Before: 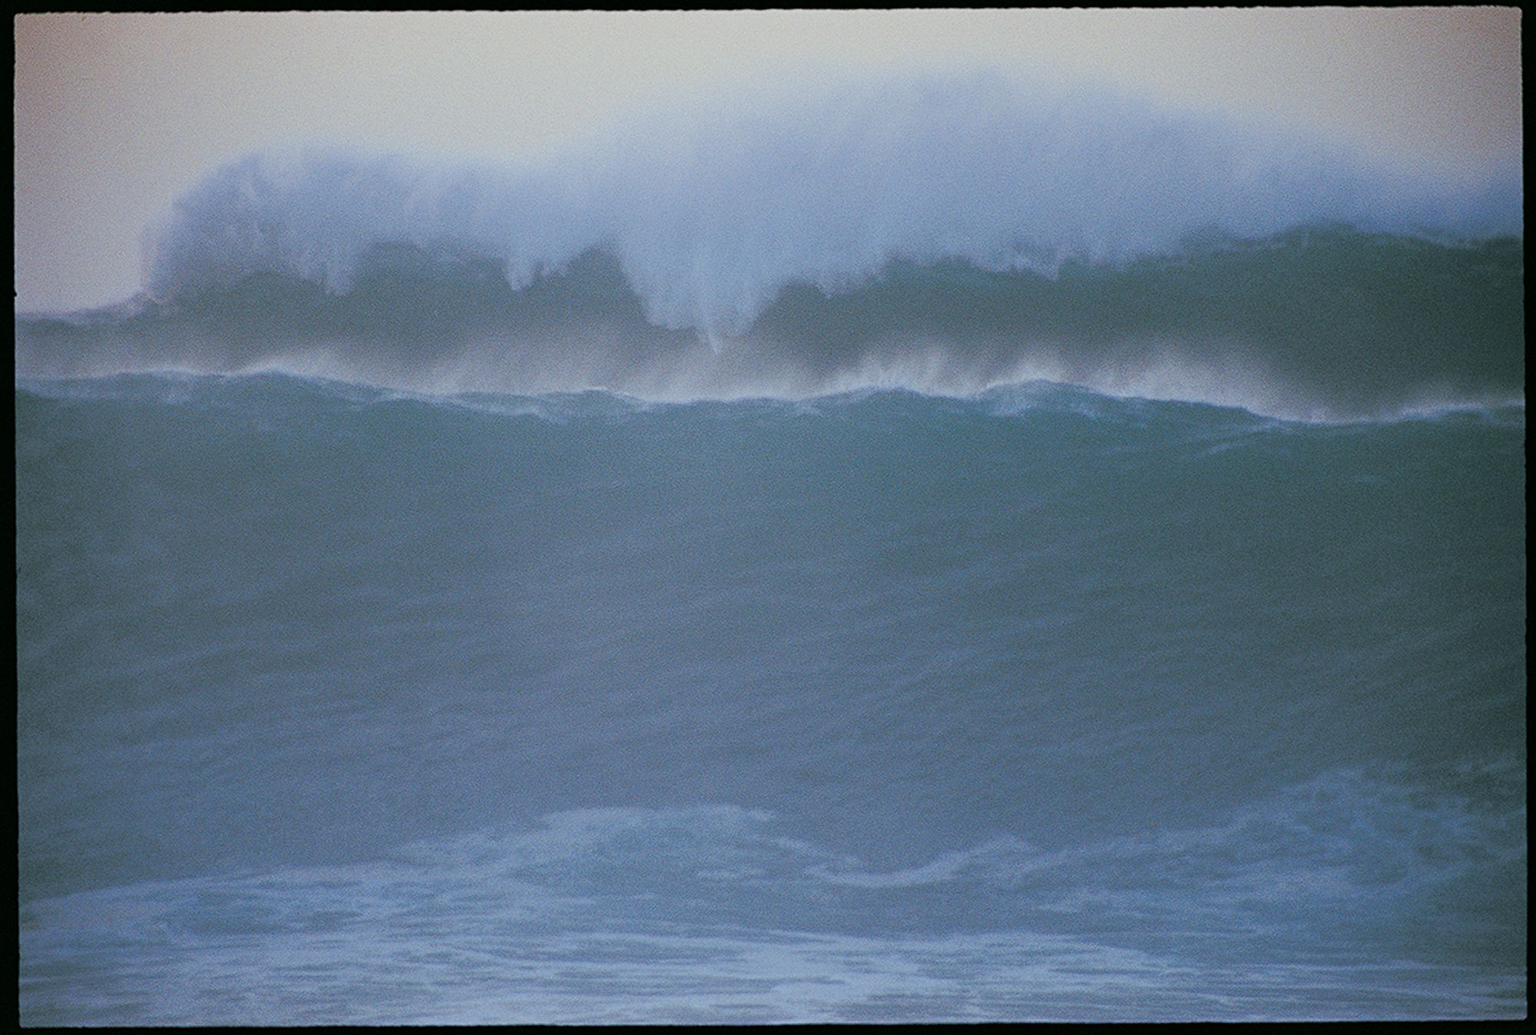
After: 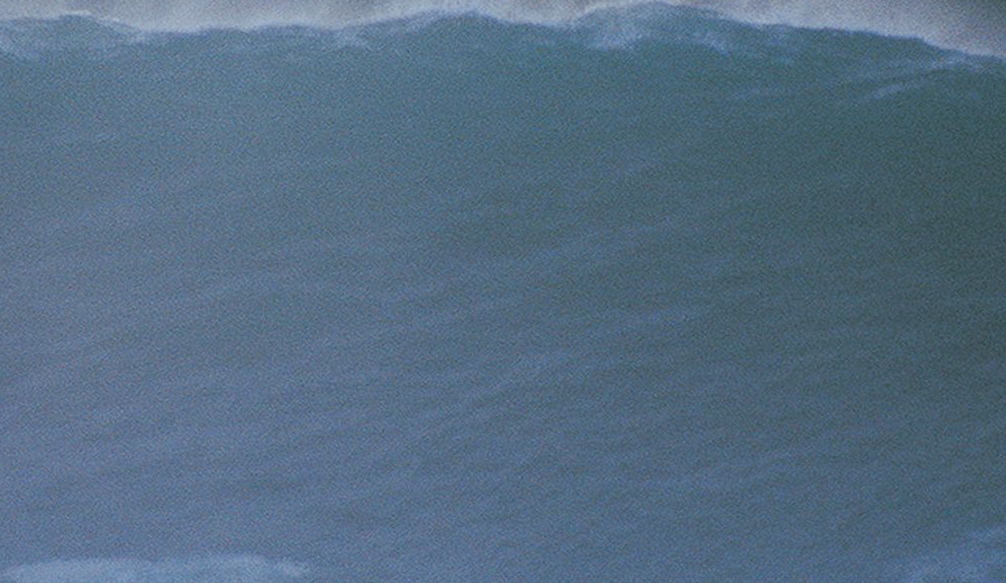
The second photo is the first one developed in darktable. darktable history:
bloom: size 9%, threshold 100%, strength 7%
crop: left 35.03%, top 36.625%, right 14.663%, bottom 20.057%
